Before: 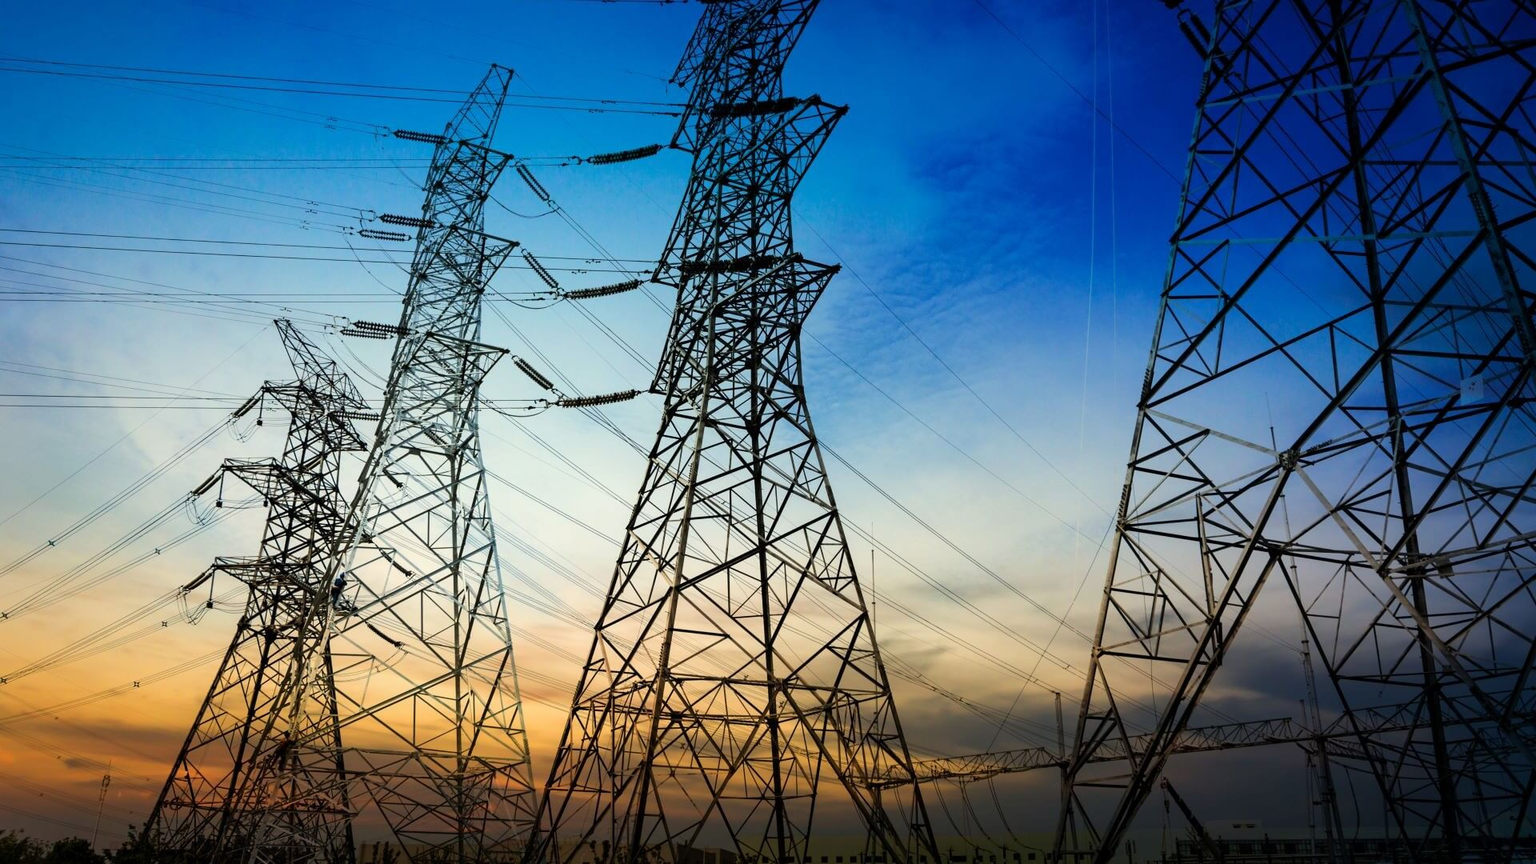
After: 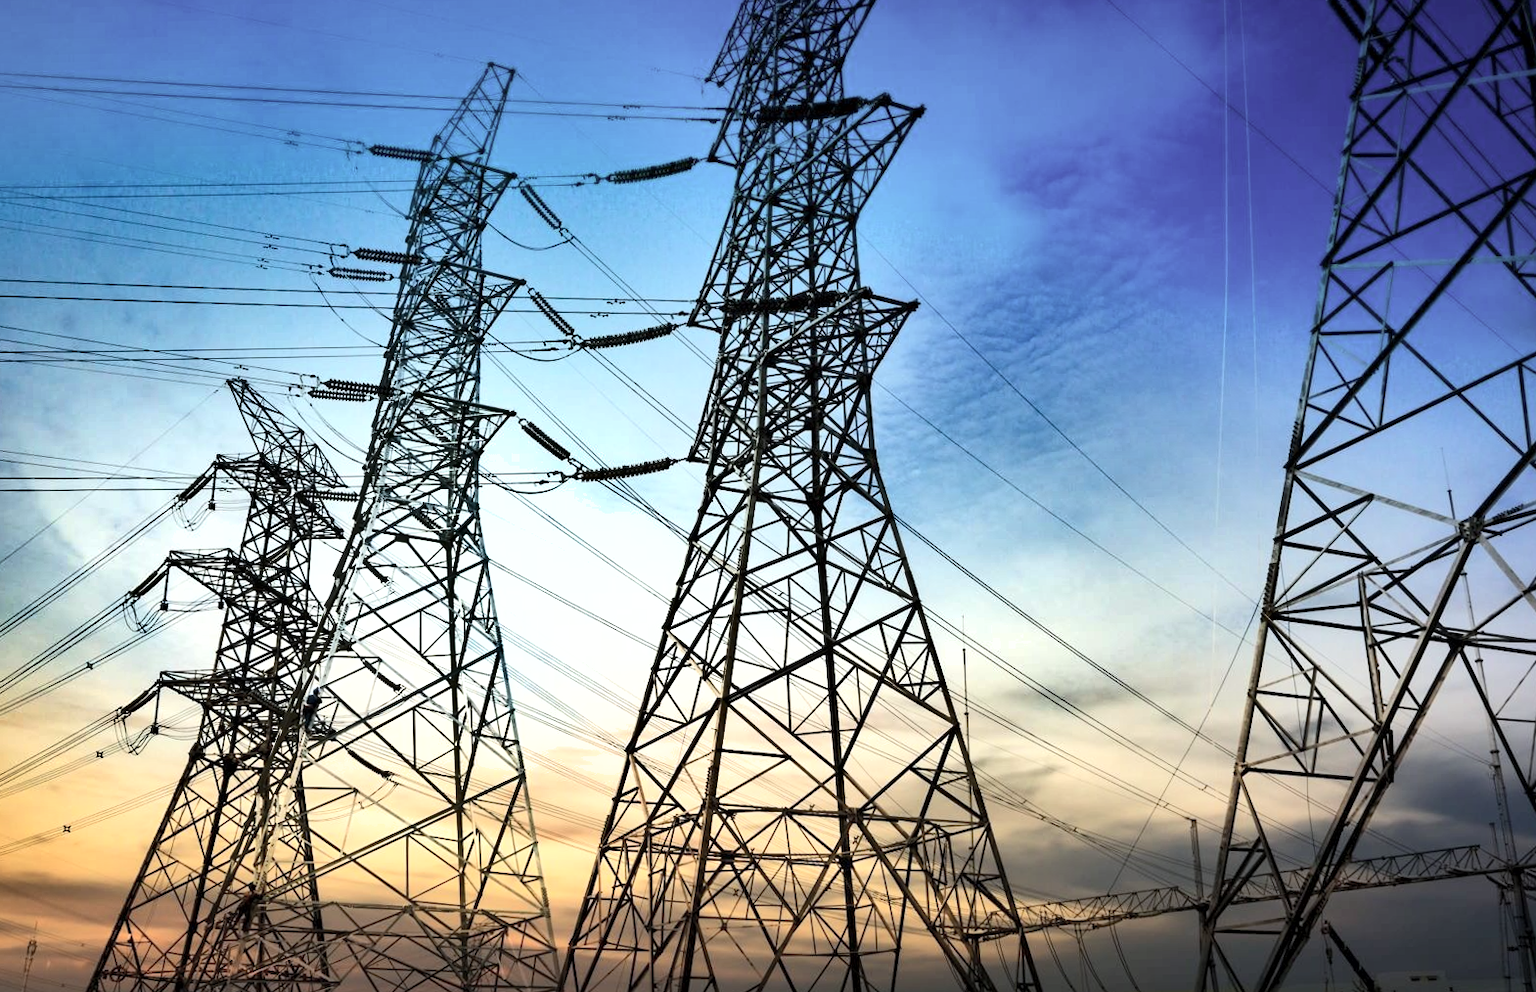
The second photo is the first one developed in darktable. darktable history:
contrast brightness saturation: contrast 0.2, brightness 0.16, saturation 0.22
exposure: black level correction 0.001, exposure 0.5 EV, compensate exposure bias true, compensate highlight preservation false
white balance: red 0.98, blue 1.034
color correction: saturation 0.57
shadows and highlights: shadows 19.13, highlights -83.41, soften with gaussian
crop and rotate: angle 1°, left 4.281%, top 0.642%, right 11.383%, bottom 2.486%
